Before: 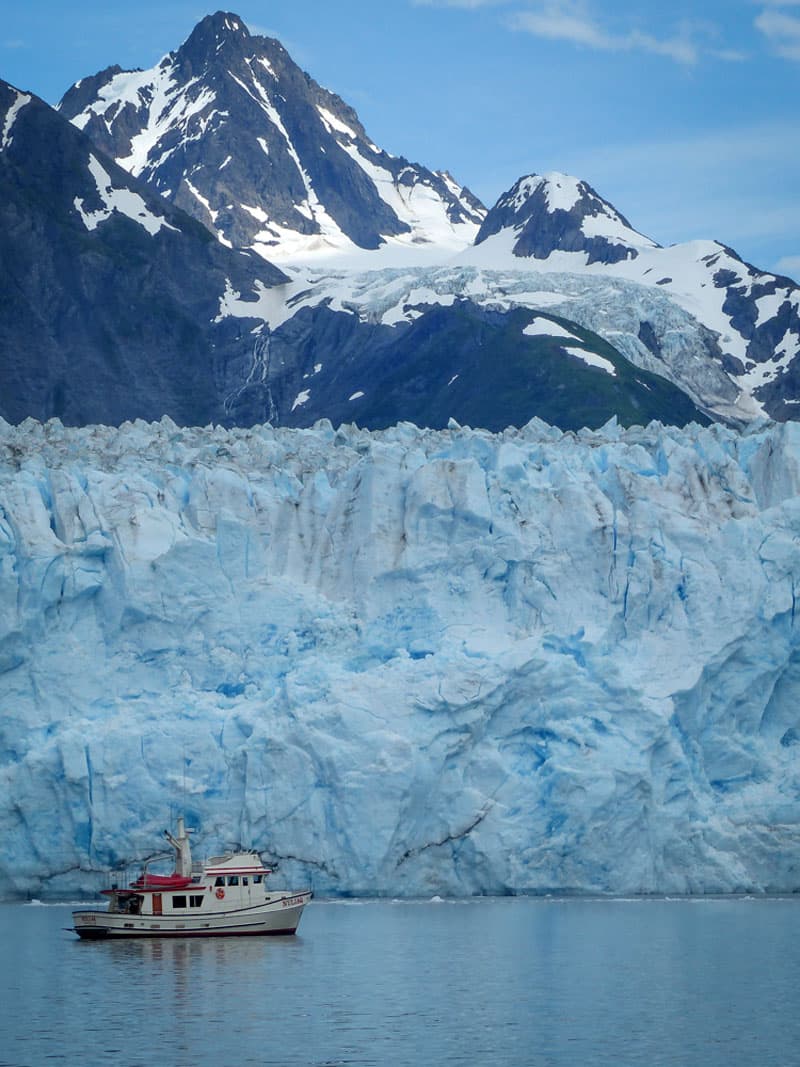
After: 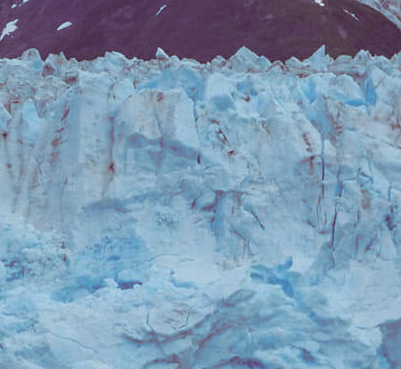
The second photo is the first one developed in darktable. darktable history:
crop: left 36.607%, top 34.735%, right 13.146%, bottom 30.611%
split-toning: highlights › hue 298.8°, highlights › saturation 0.73, compress 41.76%
